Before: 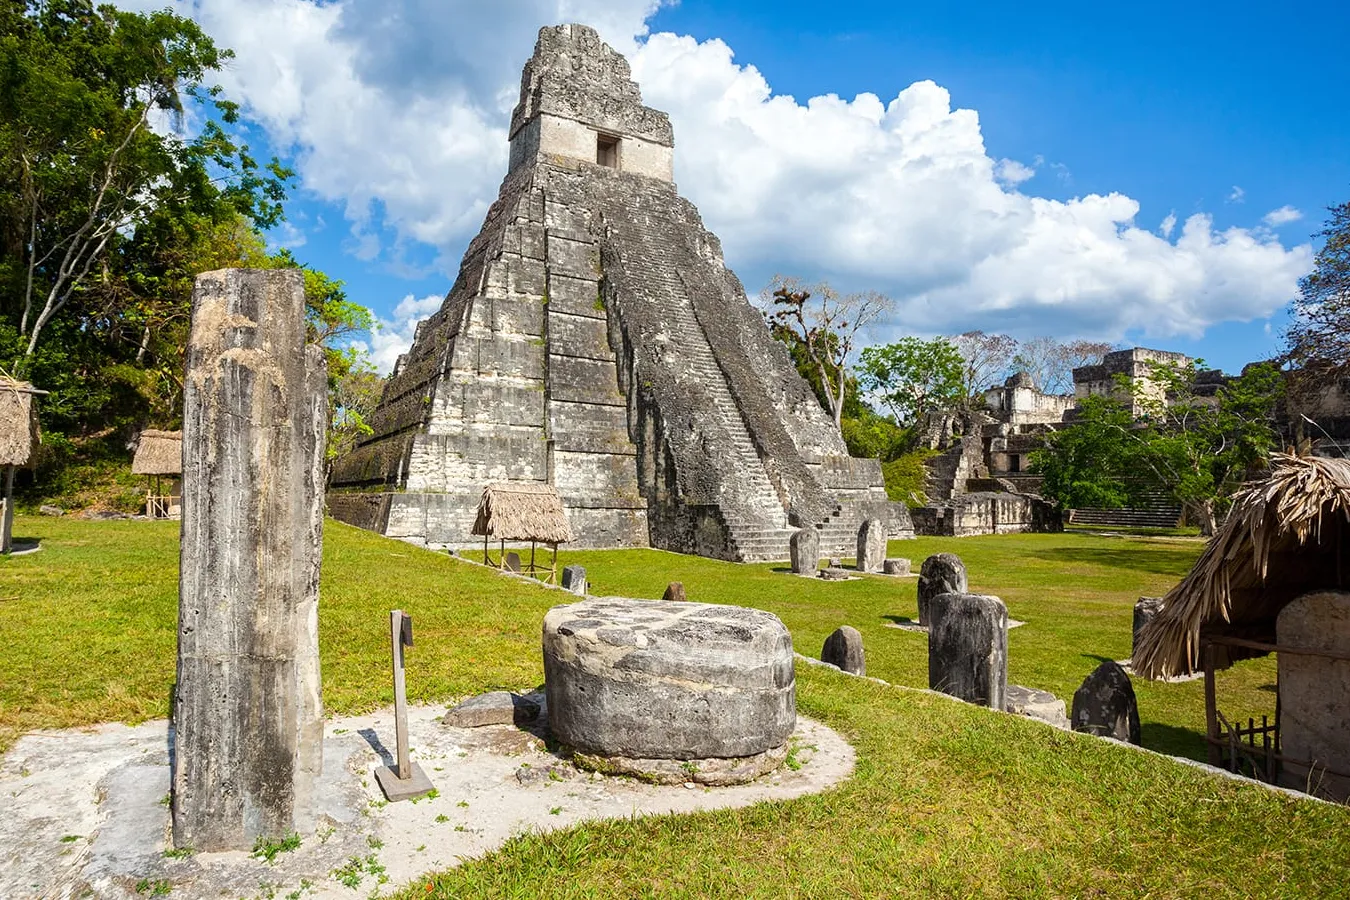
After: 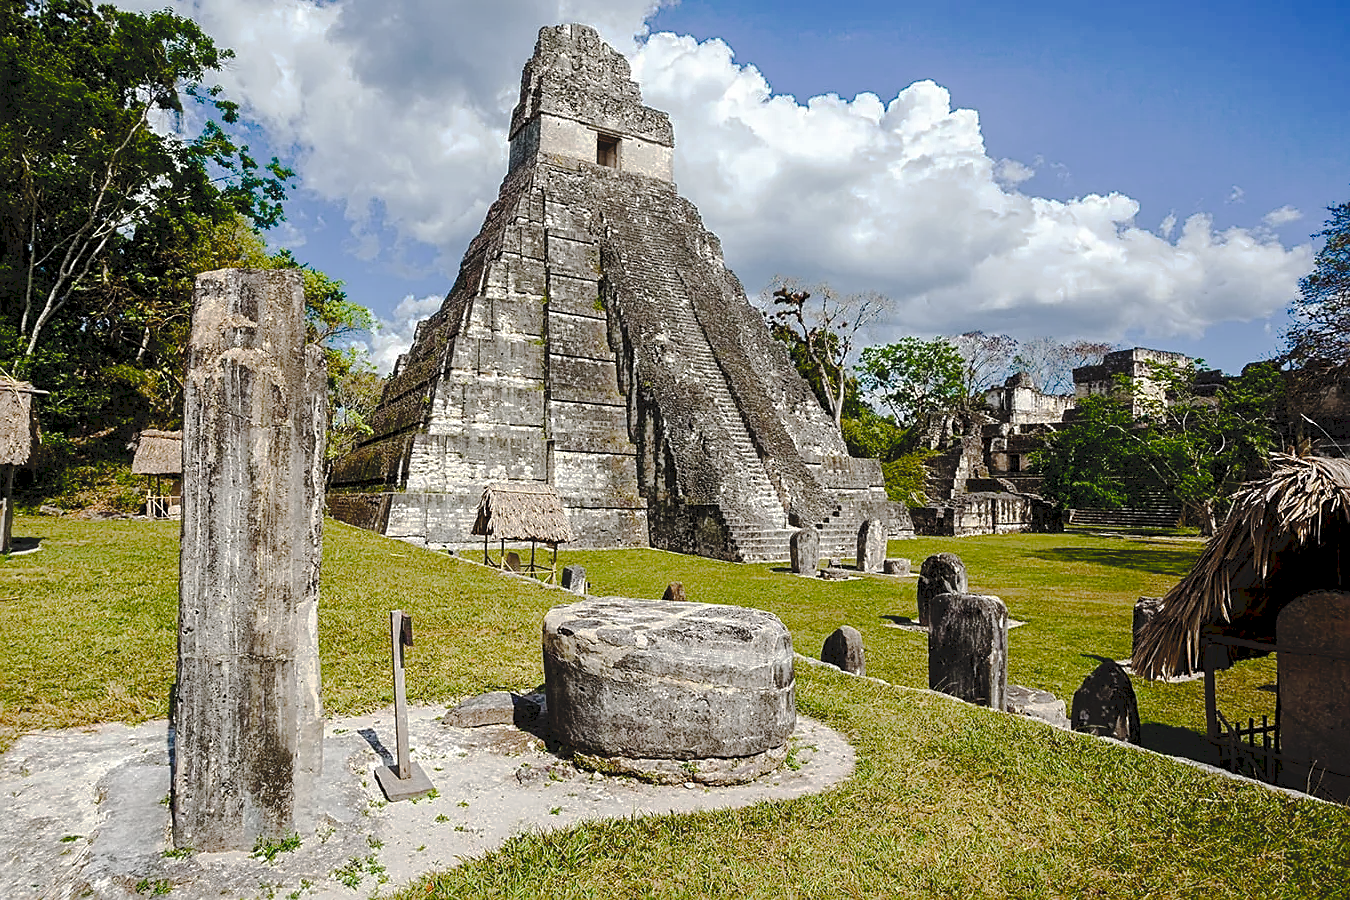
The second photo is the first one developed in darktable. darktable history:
sharpen: on, module defaults
color balance rgb: power › hue 309.14°, global offset › luminance -0.257%, linear chroma grading › global chroma 10.532%, perceptual saturation grading › global saturation 20%, perceptual saturation grading › highlights -49.446%, perceptual saturation grading › shadows 24.383%, global vibrance 10.731%
base curve: curves: ch0 [(0, 0) (0.595, 0.418) (1, 1)], preserve colors none
contrast brightness saturation: contrast 0.06, brightness -0.012, saturation -0.245
tone curve: curves: ch0 [(0, 0) (0.003, 0.089) (0.011, 0.089) (0.025, 0.088) (0.044, 0.089) (0.069, 0.094) (0.1, 0.108) (0.136, 0.119) (0.177, 0.147) (0.224, 0.204) (0.277, 0.28) (0.335, 0.389) (0.399, 0.486) (0.468, 0.588) (0.543, 0.647) (0.623, 0.705) (0.709, 0.759) (0.801, 0.815) (0.898, 0.873) (1, 1)], preserve colors none
